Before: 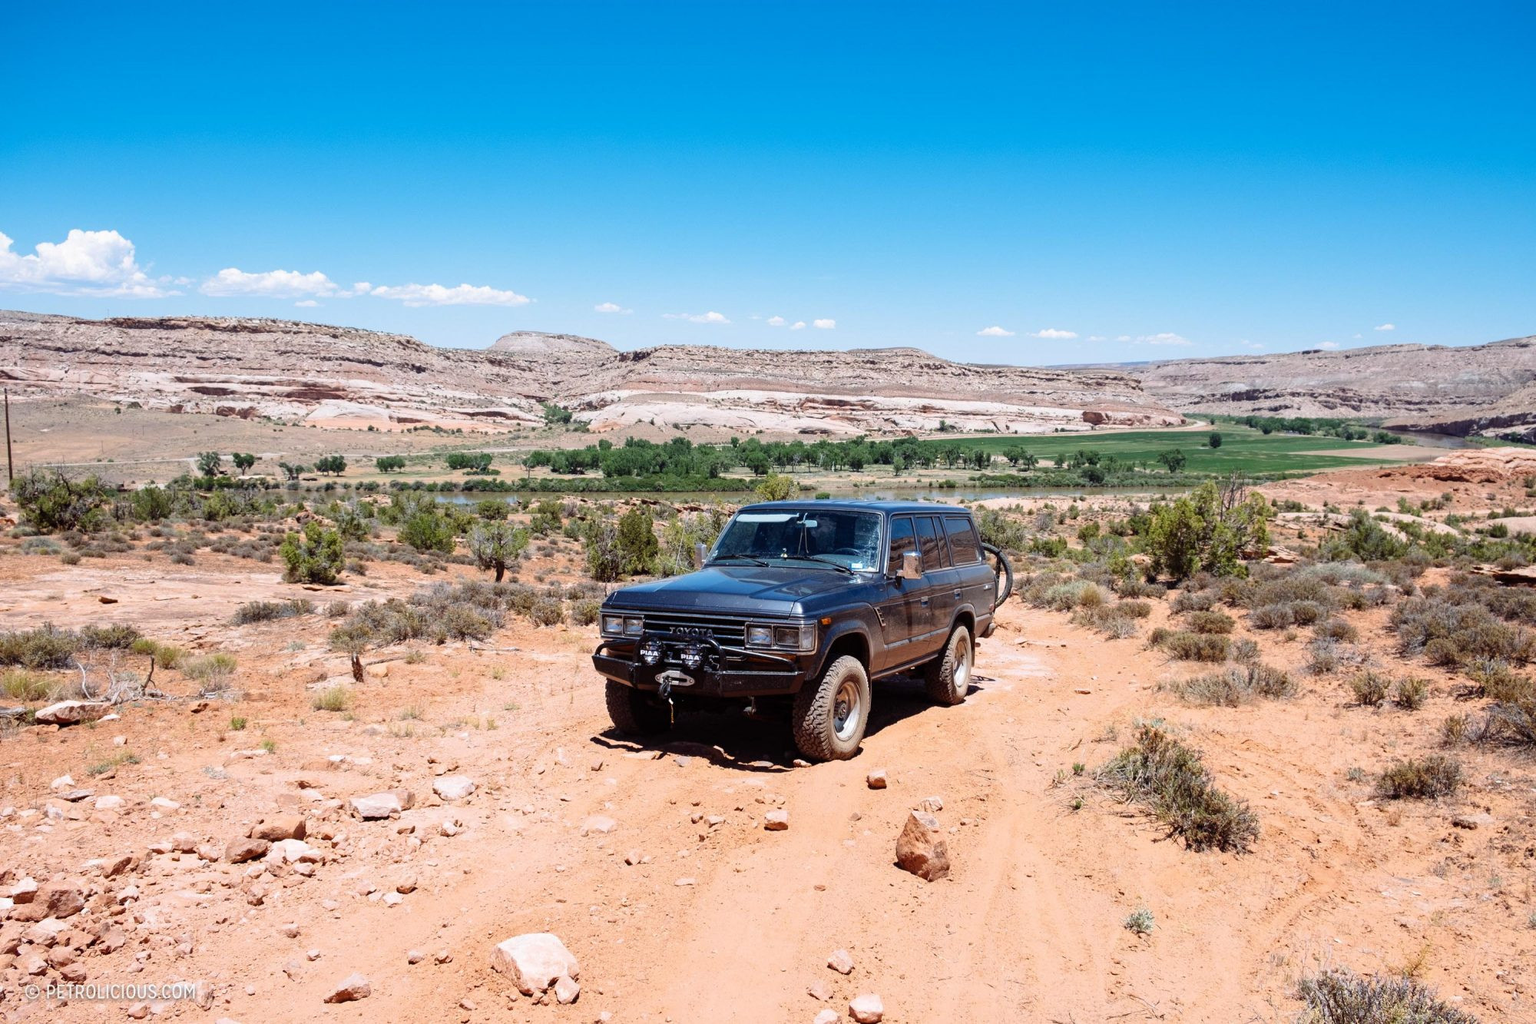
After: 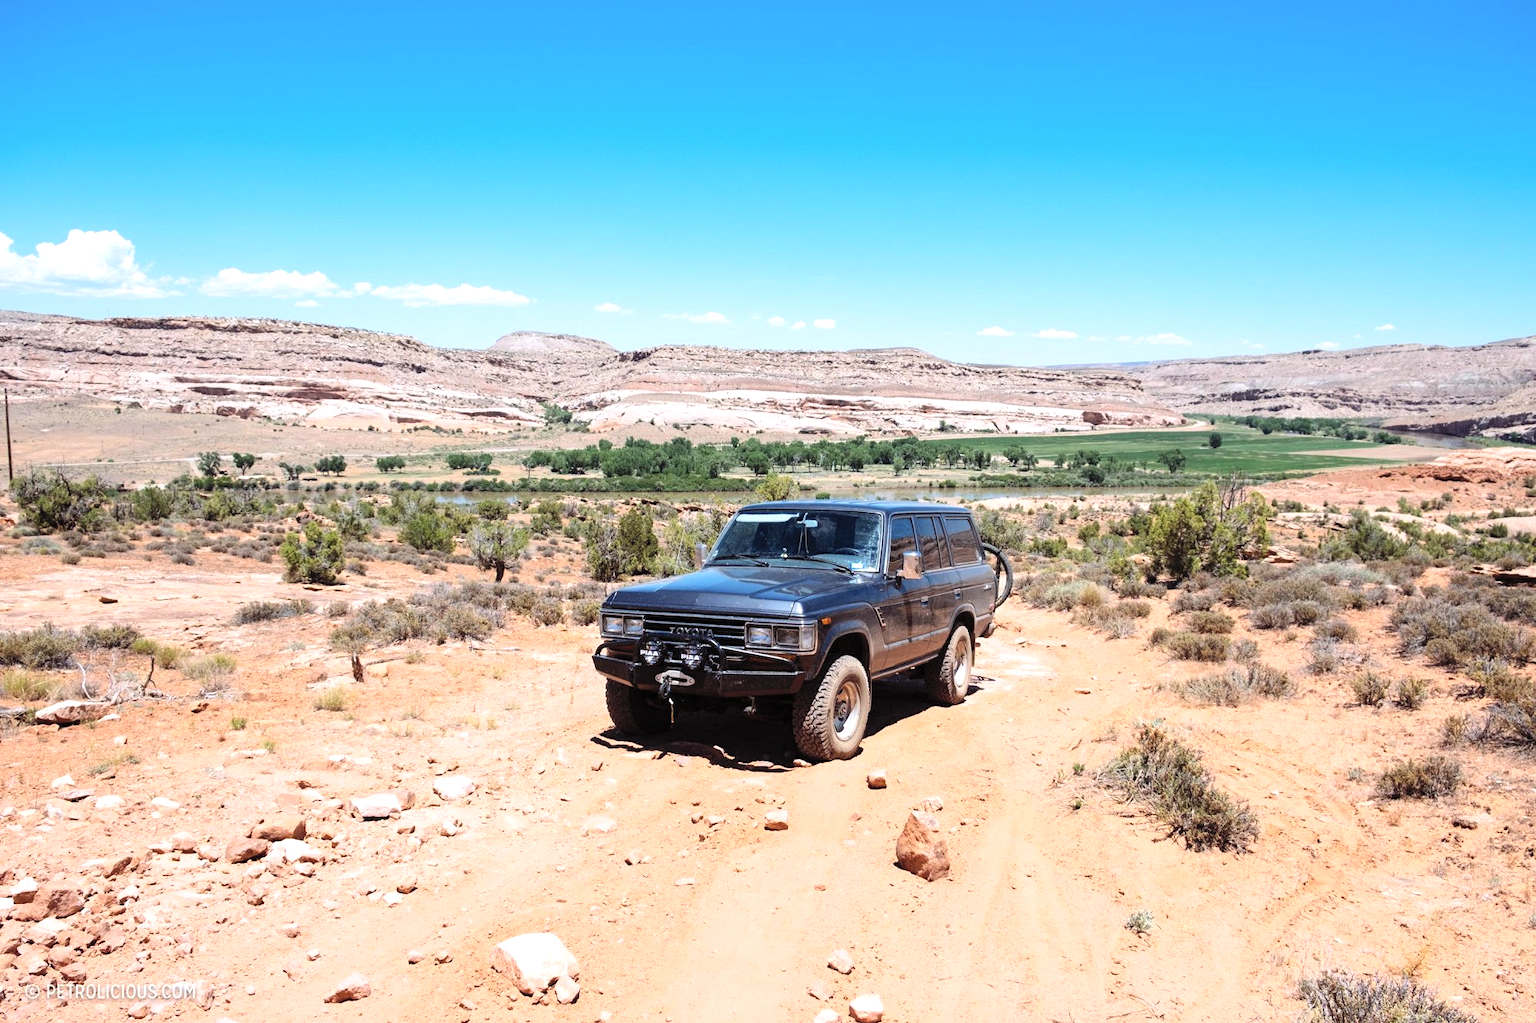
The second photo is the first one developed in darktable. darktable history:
tone equalizer: -8 EV -0.417 EV, -7 EV -0.389 EV, -6 EV -0.333 EV, -5 EV -0.222 EV, -3 EV 0.222 EV, -2 EV 0.333 EV, -1 EV 0.389 EV, +0 EV 0.417 EV, edges refinement/feathering 500, mask exposure compensation -1.57 EV, preserve details no
contrast brightness saturation: brightness 0.15
